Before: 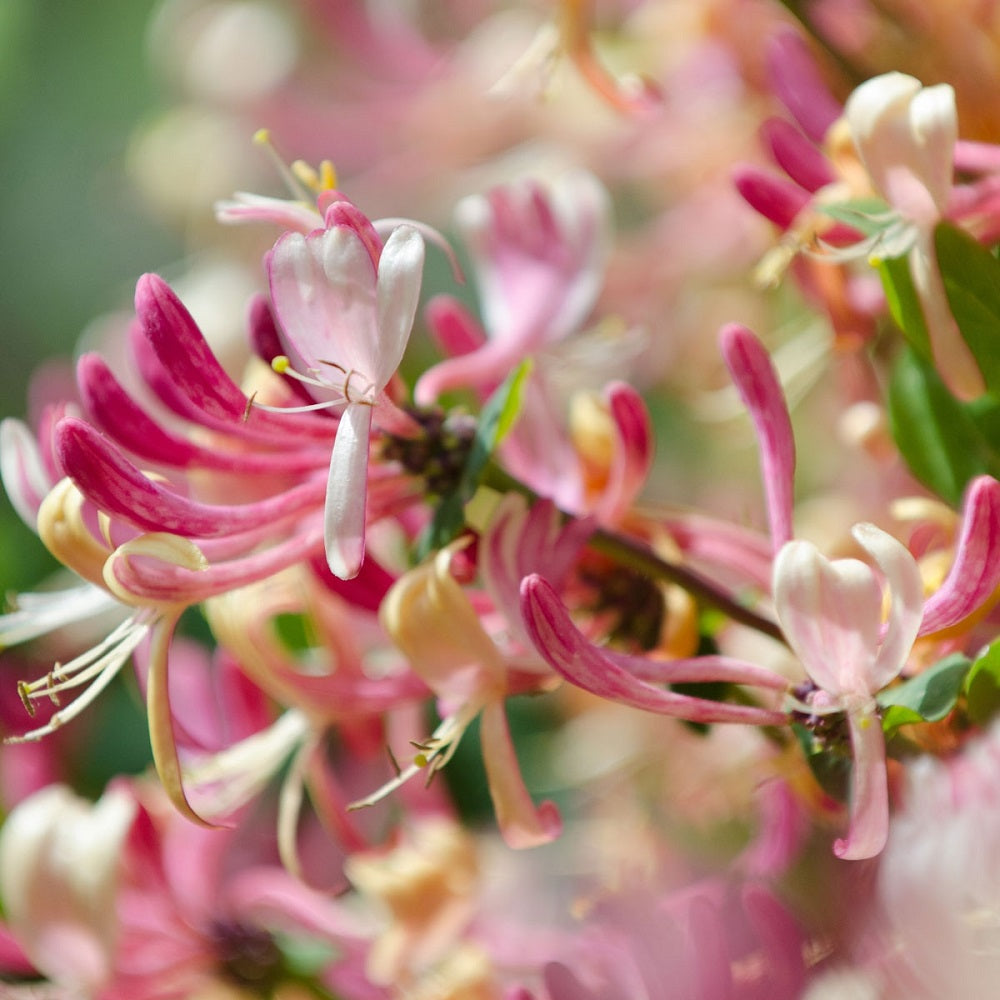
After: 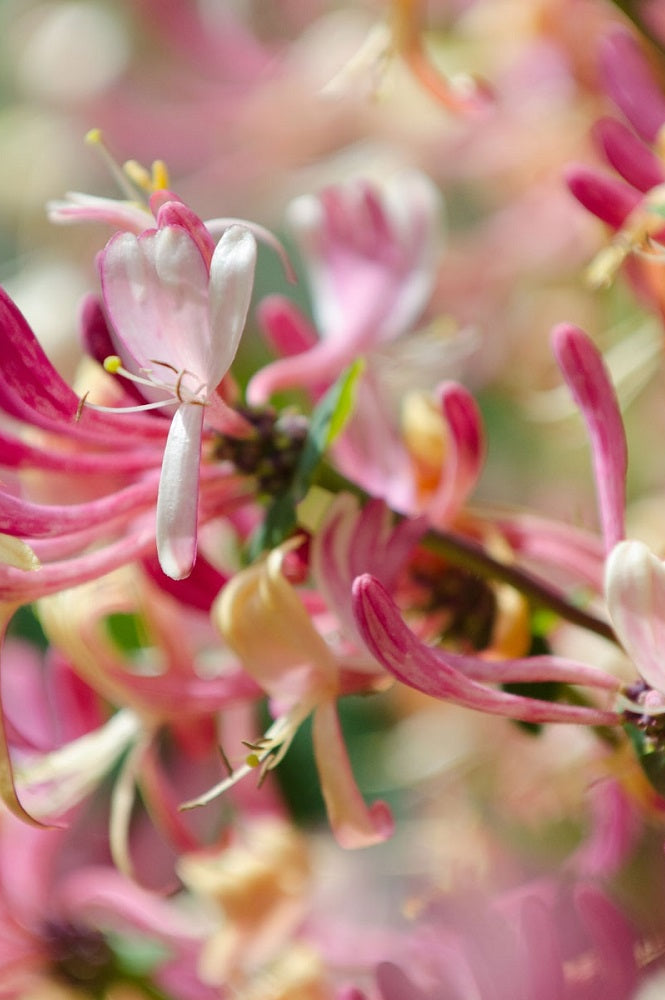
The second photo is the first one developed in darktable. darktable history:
crop: left 16.899%, right 16.556%
